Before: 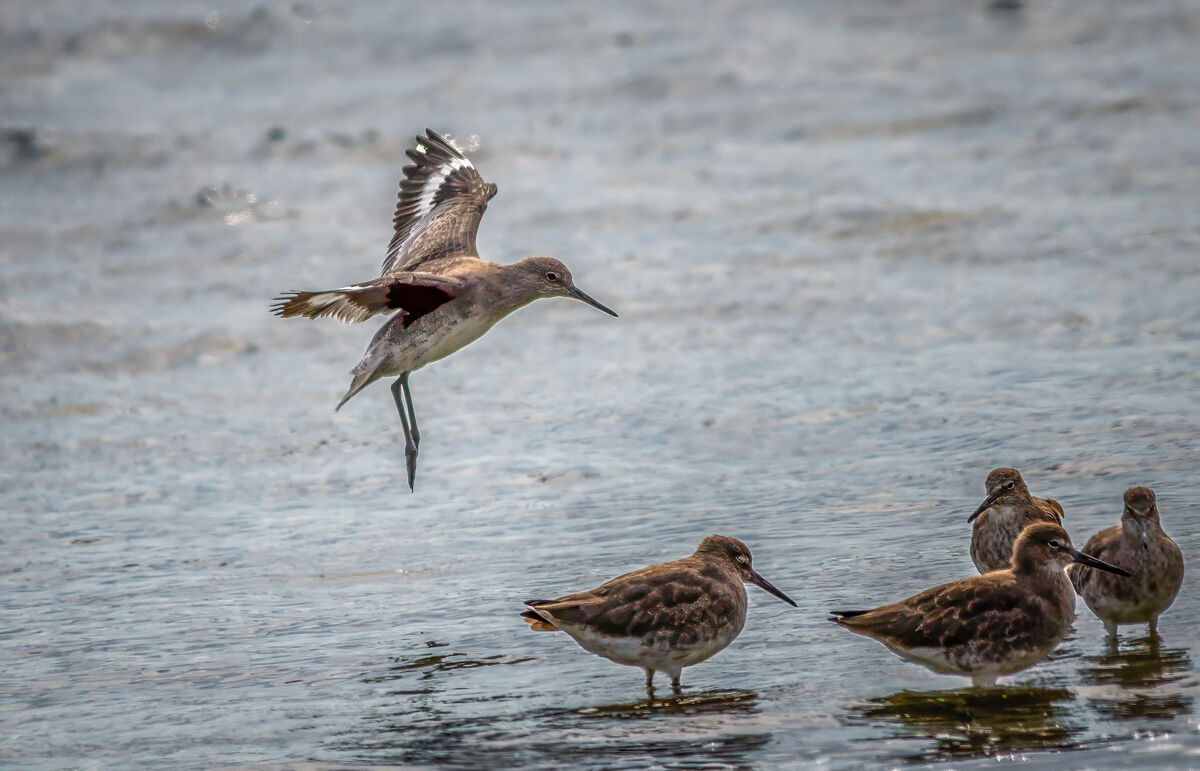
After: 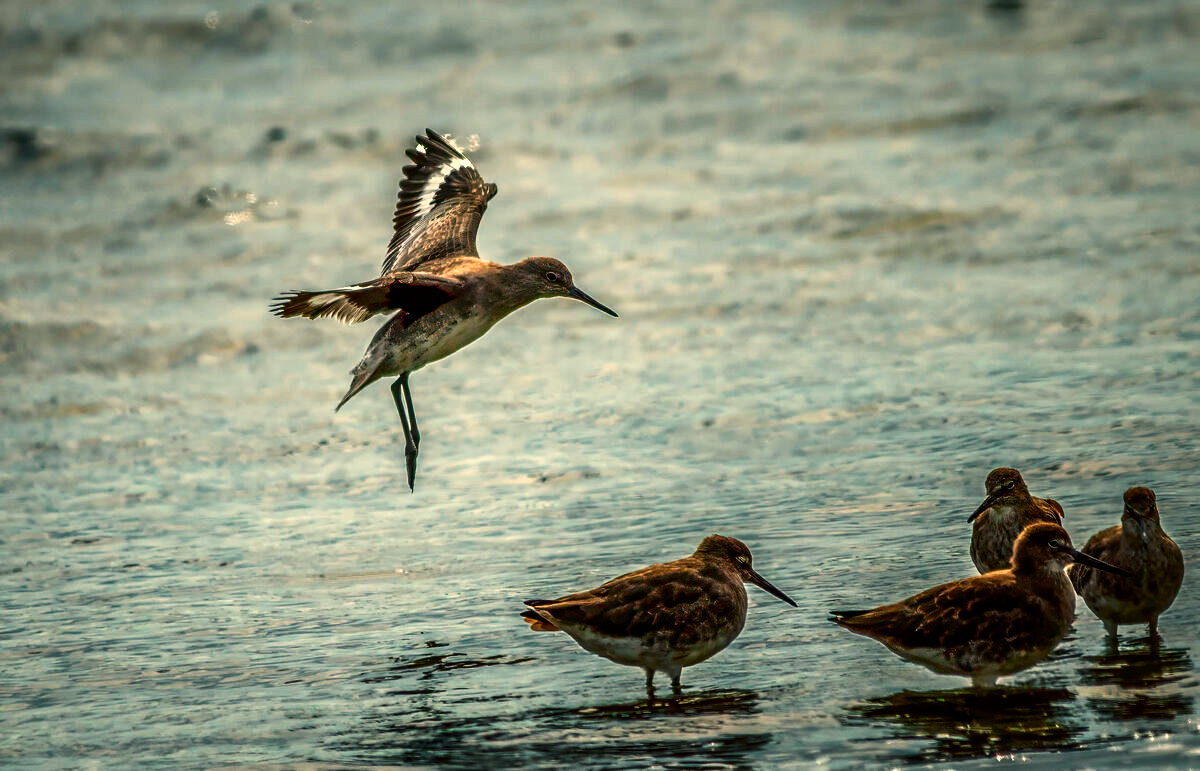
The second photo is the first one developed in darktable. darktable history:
color balance: mode lift, gamma, gain (sRGB), lift [1.014, 0.966, 0.918, 0.87], gamma [0.86, 0.734, 0.918, 0.976], gain [1.063, 1.13, 1.063, 0.86]
contrast brightness saturation: contrast 0.13, brightness -0.05, saturation 0.16
color calibration: illuminant as shot in camera, x 0.358, y 0.373, temperature 4628.91 K
